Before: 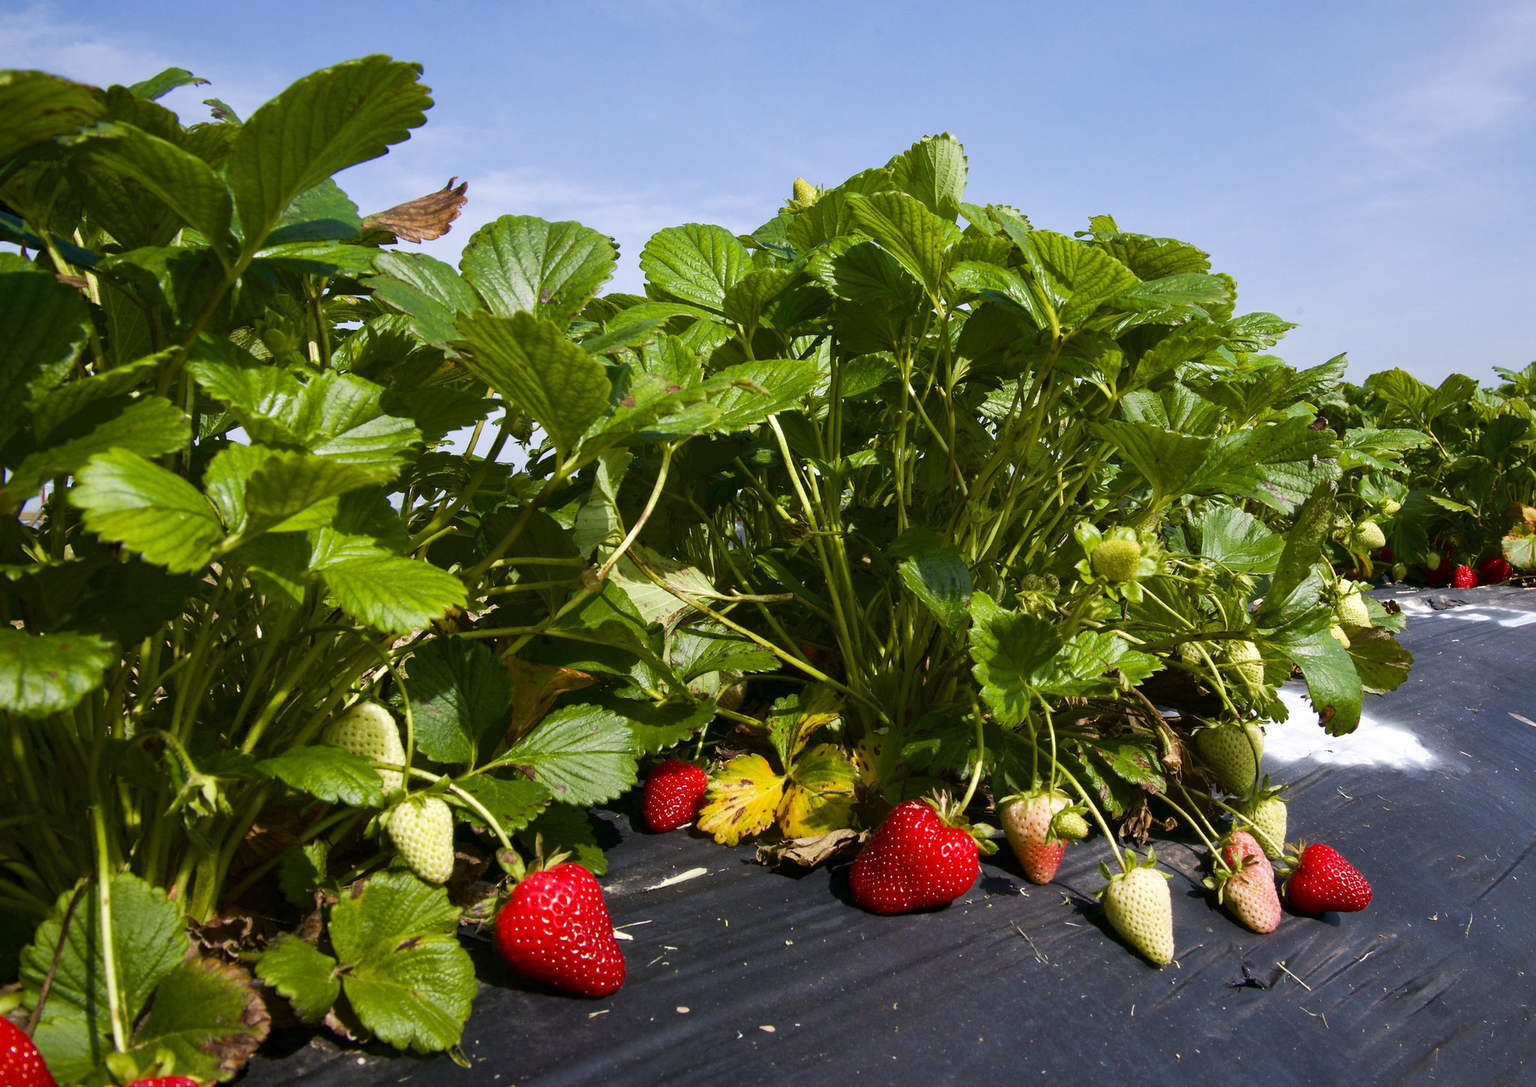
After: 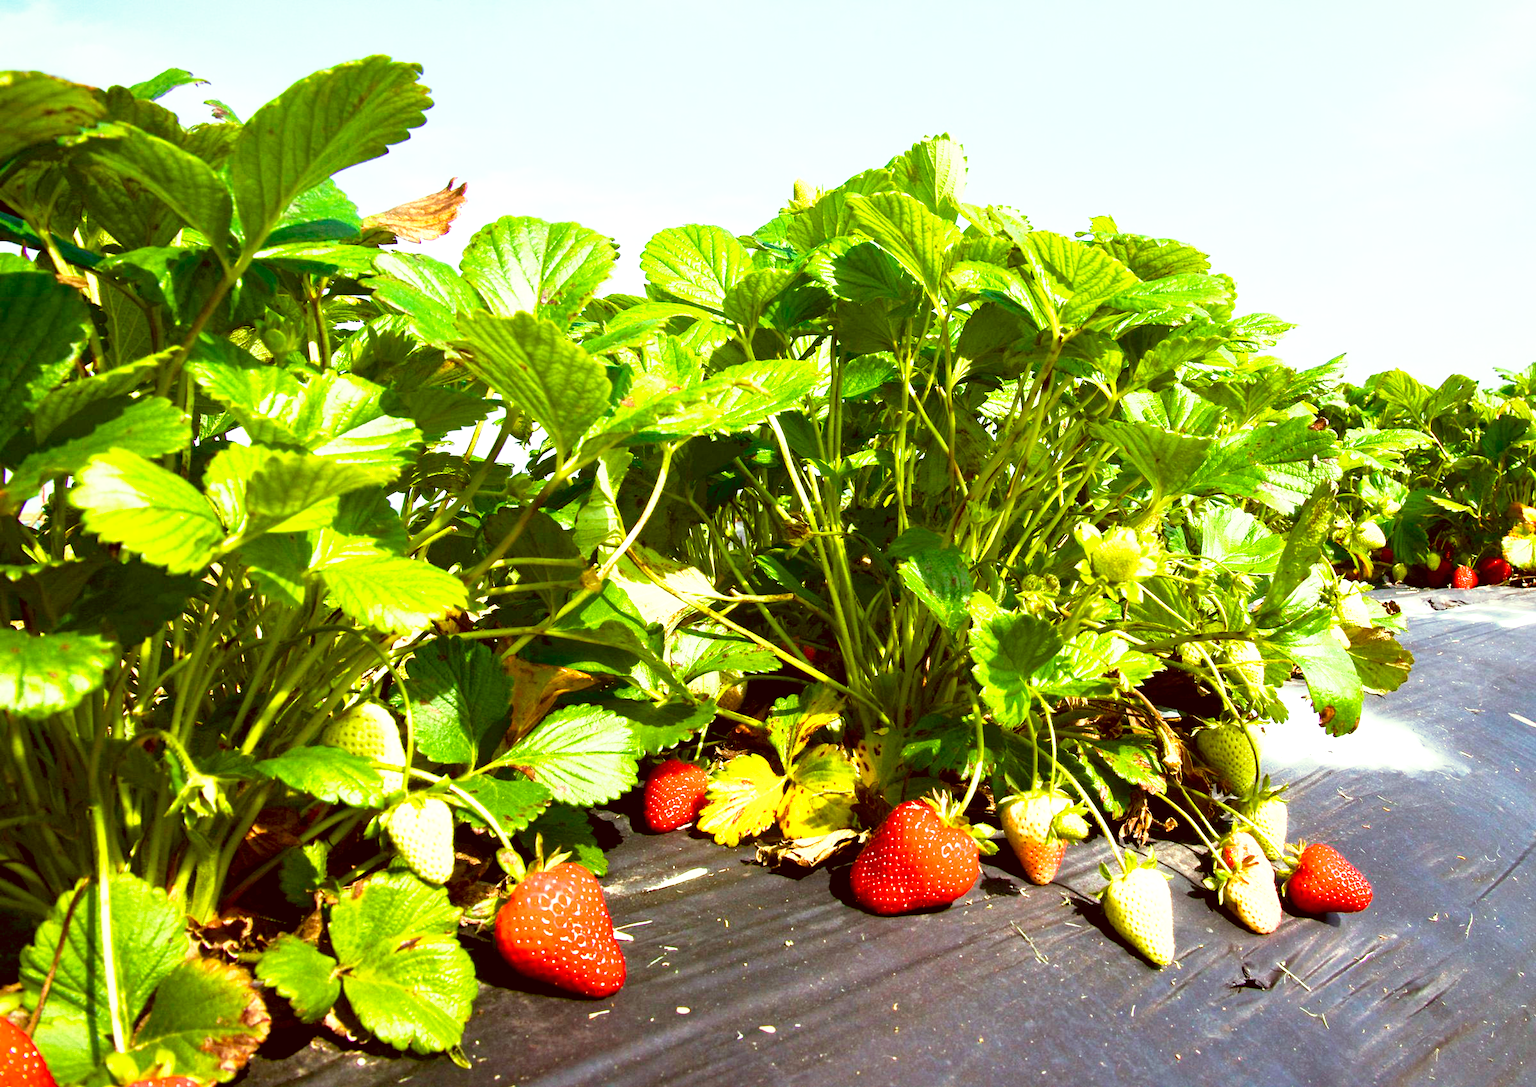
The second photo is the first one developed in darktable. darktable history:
exposure: black level correction 0.001, exposure 1.303 EV, compensate highlight preservation false
color zones: curves: ch0 [(0, 0.5) (0.143, 0.5) (0.286, 0.5) (0.429, 0.5) (0.62, 0.489) (0.714, 0.445) (0.844, 0.496) (1, 0.5)]; ch1 [(0, 0.5) (0.143, 0.5) (0.286, 0.5) (0.429, 0.5) (0.571, 0.5) (0.714, 0.523) (0.857, 0.5) (1, 0.5)]
color correction: highlights a* -6.03, highlights b* 9.51, shadows a* 10.91, shadows b* 23.71
color balance rgb: perceptual saturation grading › global saturation 0.426%, global vibrance 14.675%
base curve: curves: ch0 [(0, 0) (0.557, 0.834) (1, 1)], preserve colors none
